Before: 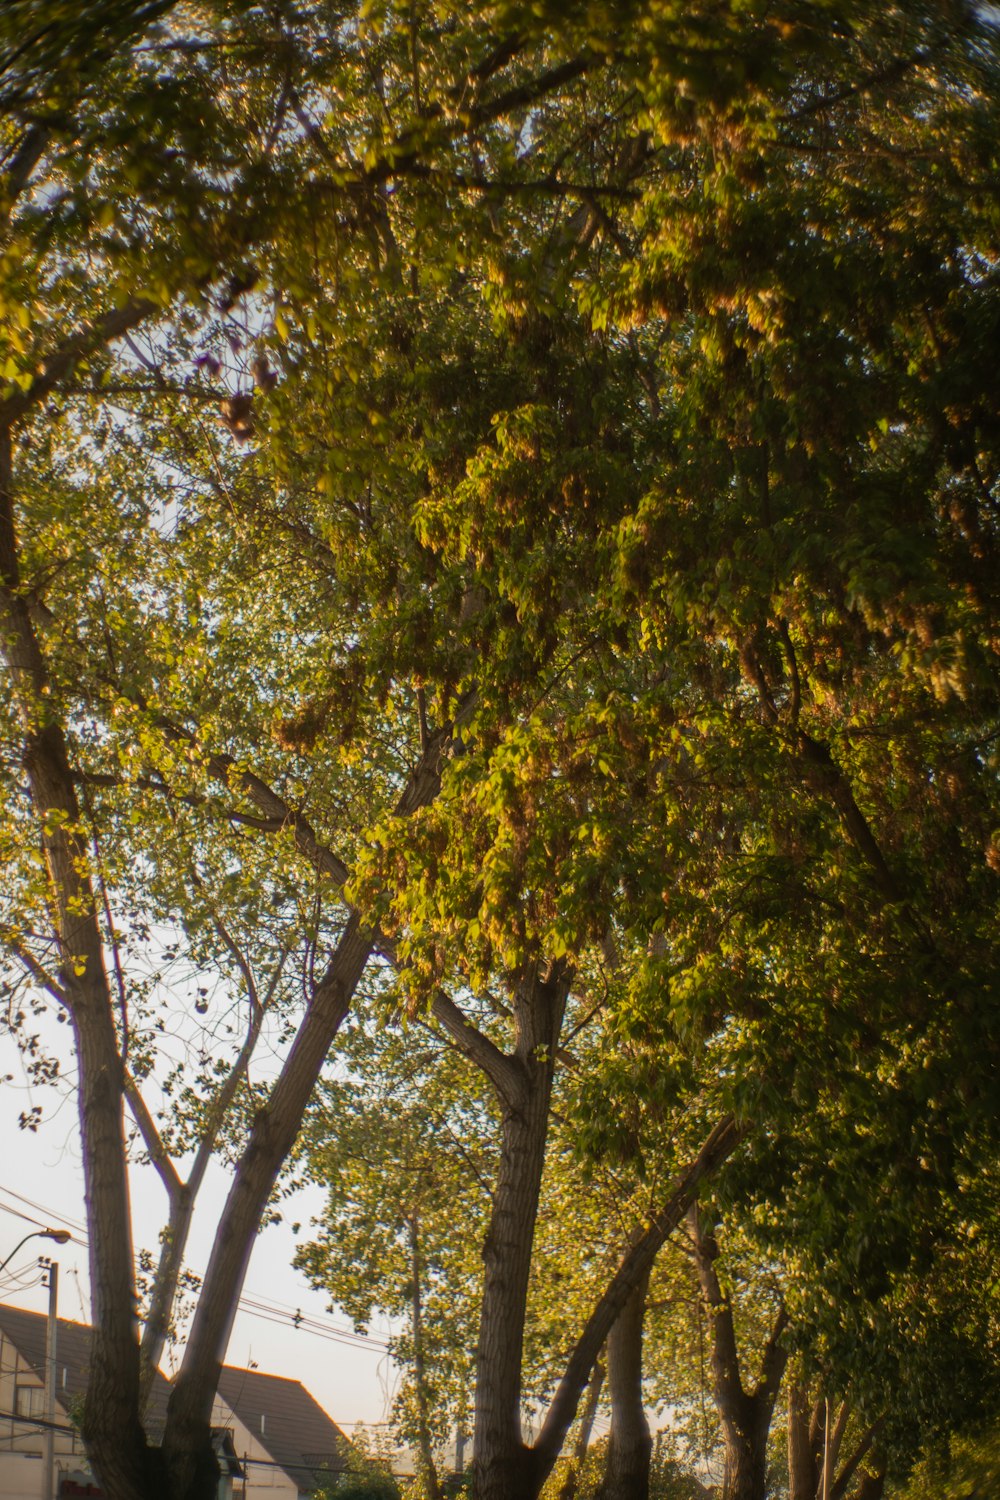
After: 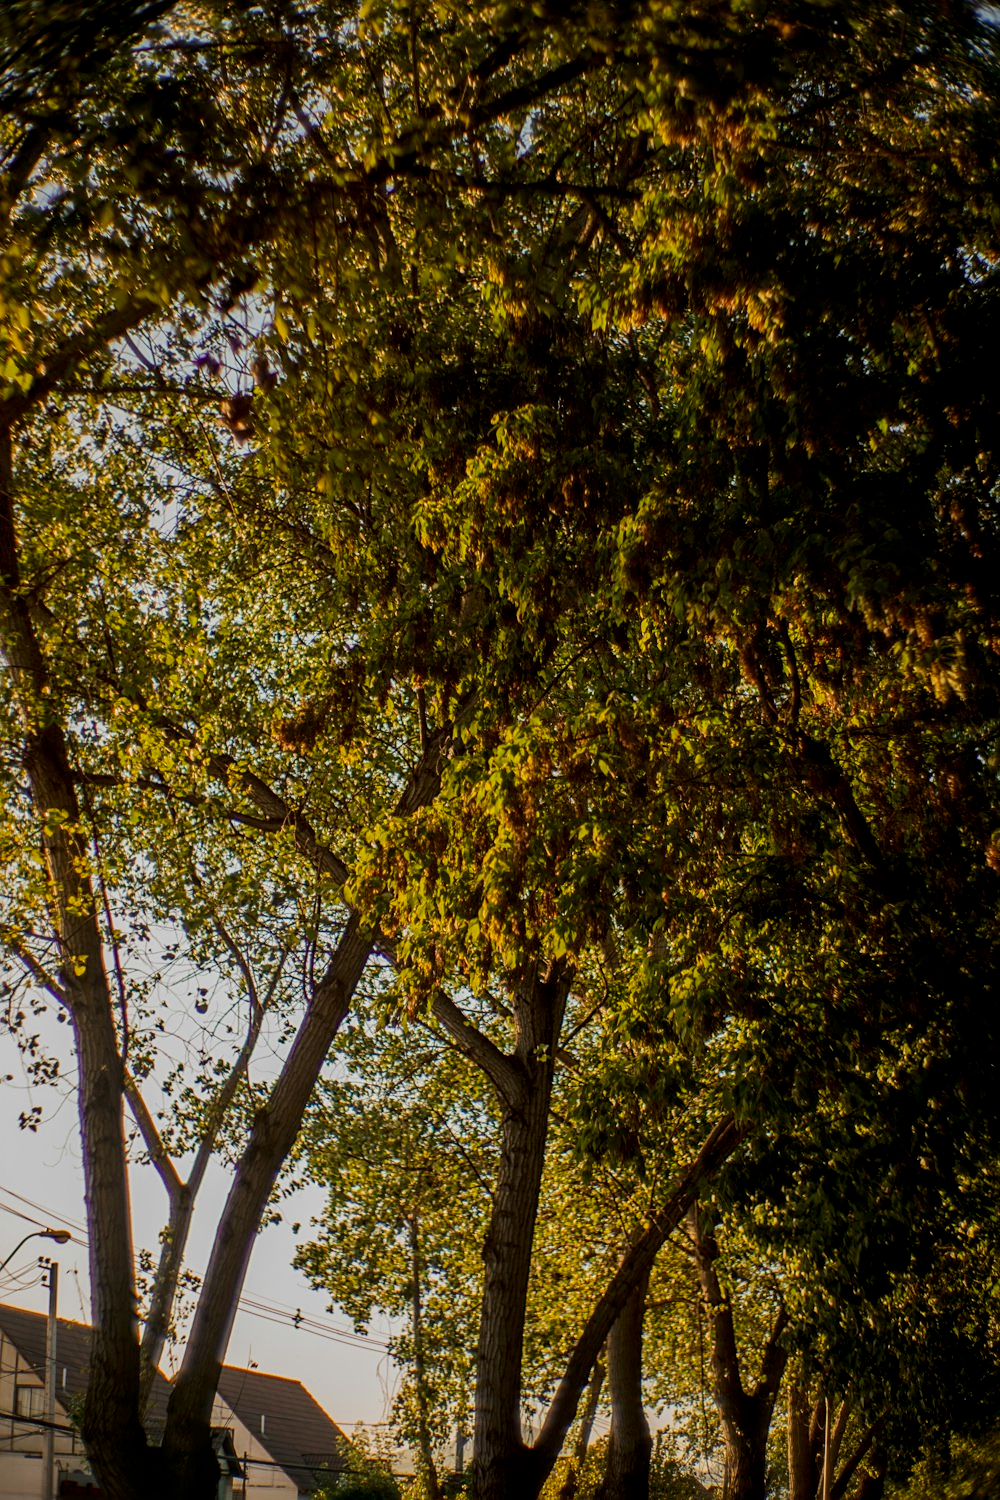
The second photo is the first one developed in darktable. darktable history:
sharpen: on, module defaults
filmic rgb: black relative exposure -7.65 EV, white relative exposure 4.56 EV, hardness 3.61, color science v6 (2022)
local contrast: on, module defaults
contrast brightness saturation: contrast 0.12, brightness -0.12, saturation 0.2
